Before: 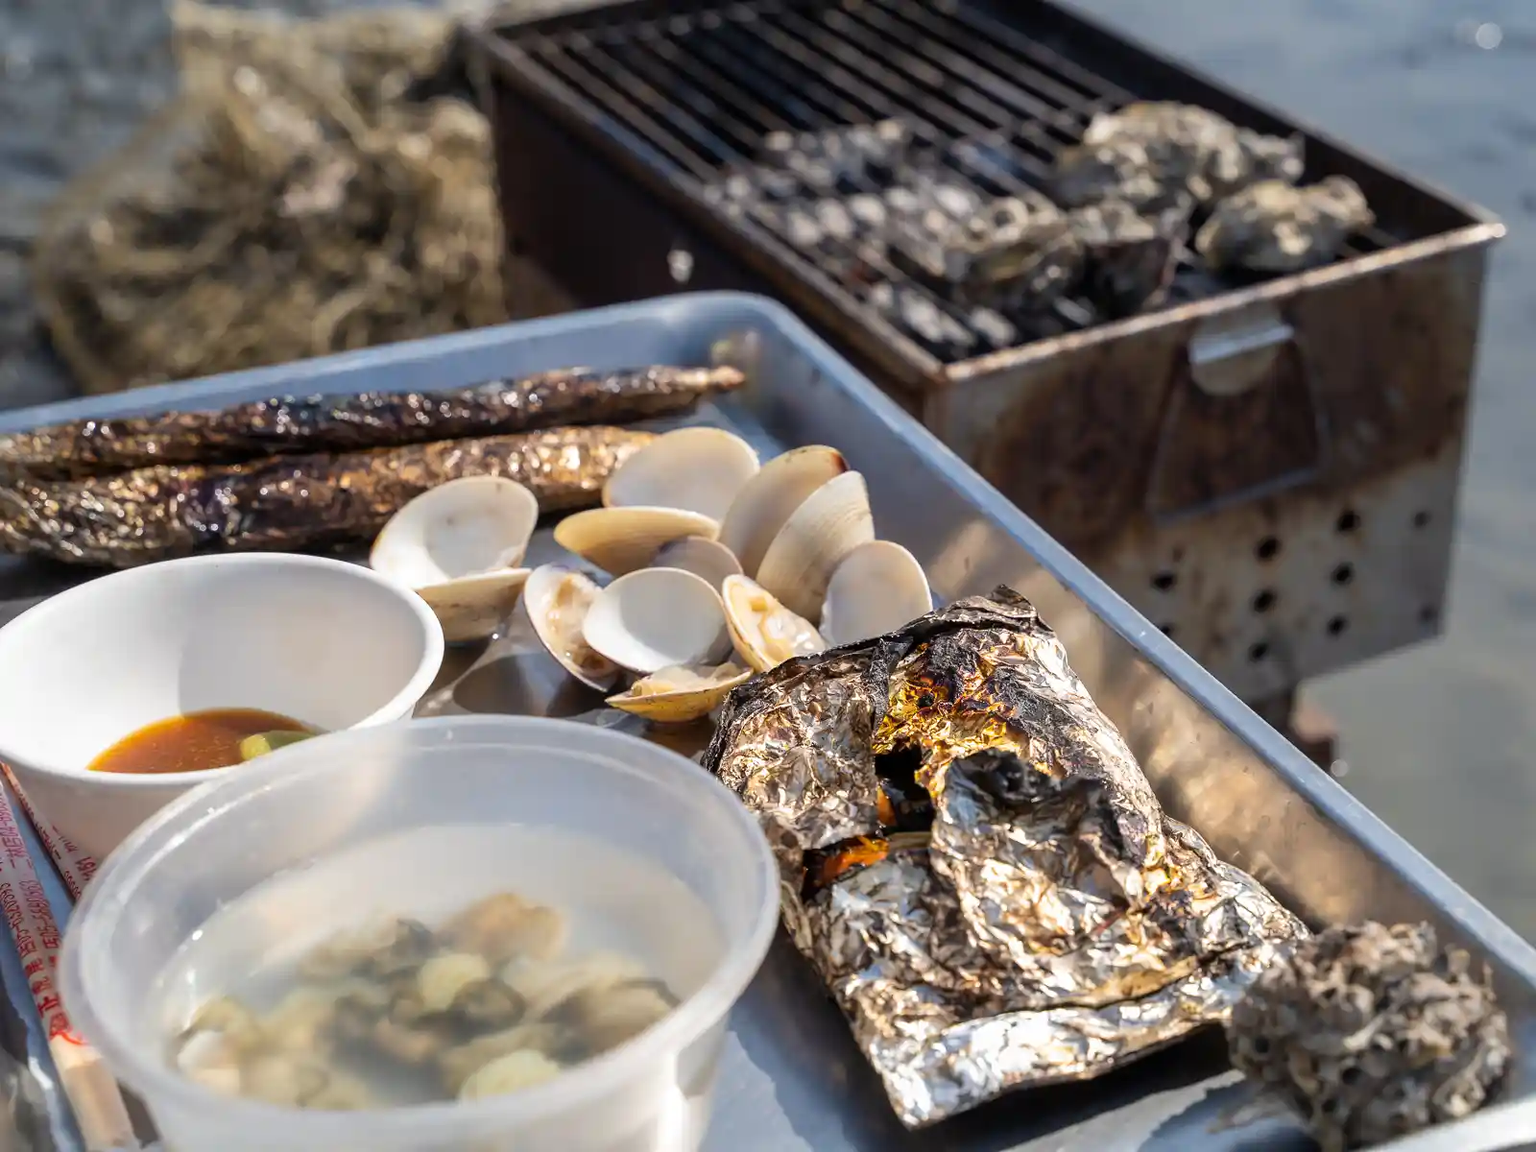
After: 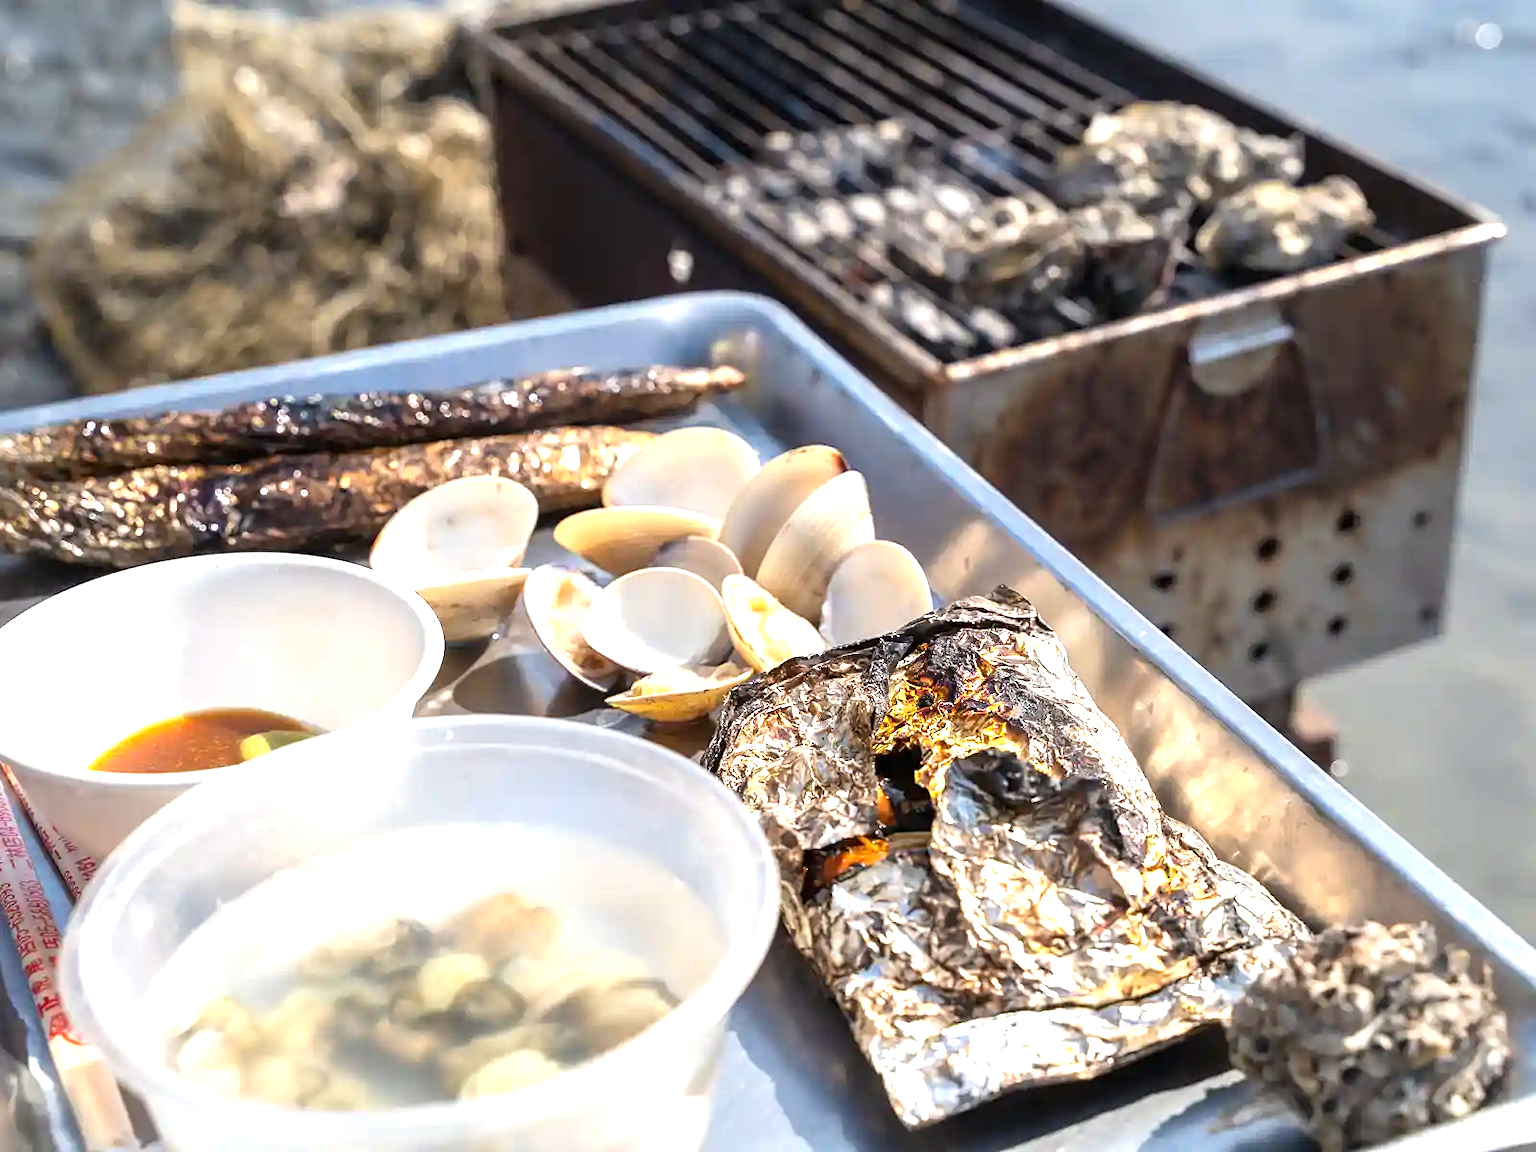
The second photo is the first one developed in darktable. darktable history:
tone equalizer: on, module defaults
sharpen: amount 0.212
exposure: black level correction 0, exposure 1.001 EV, compensate exposure bias true, compensate highlight preservation false
